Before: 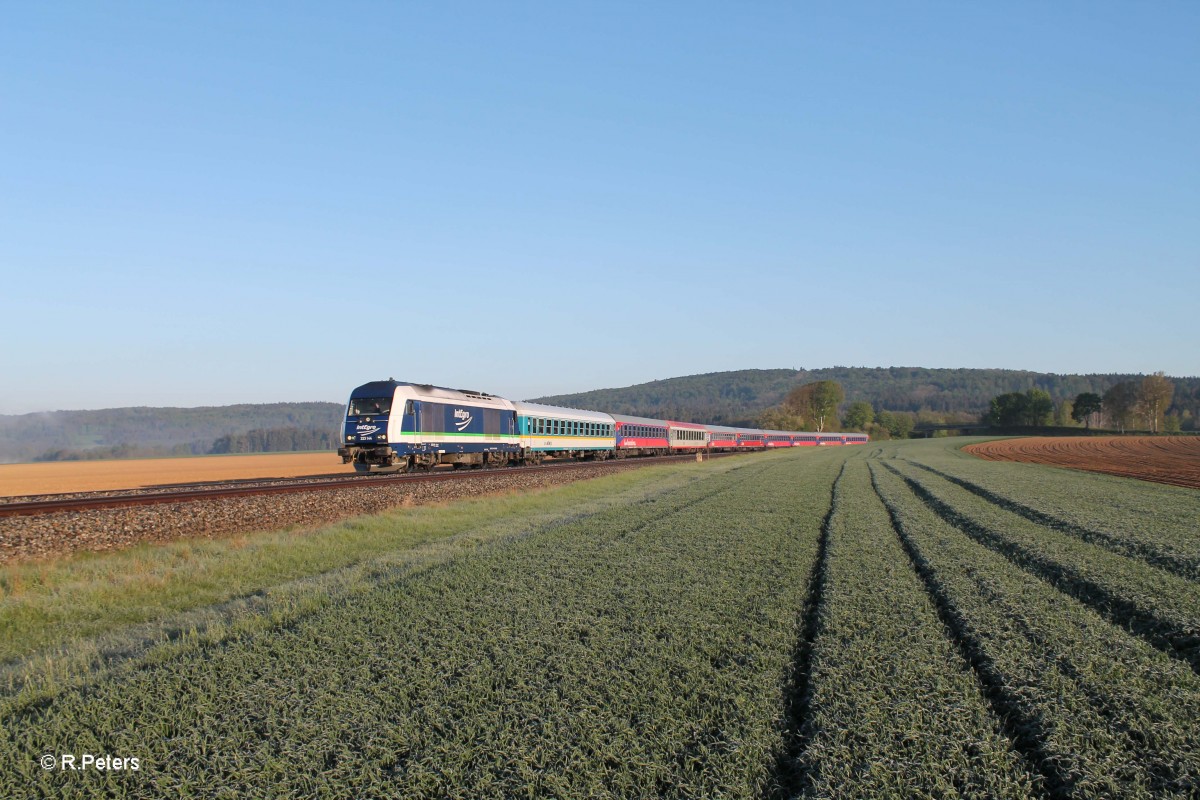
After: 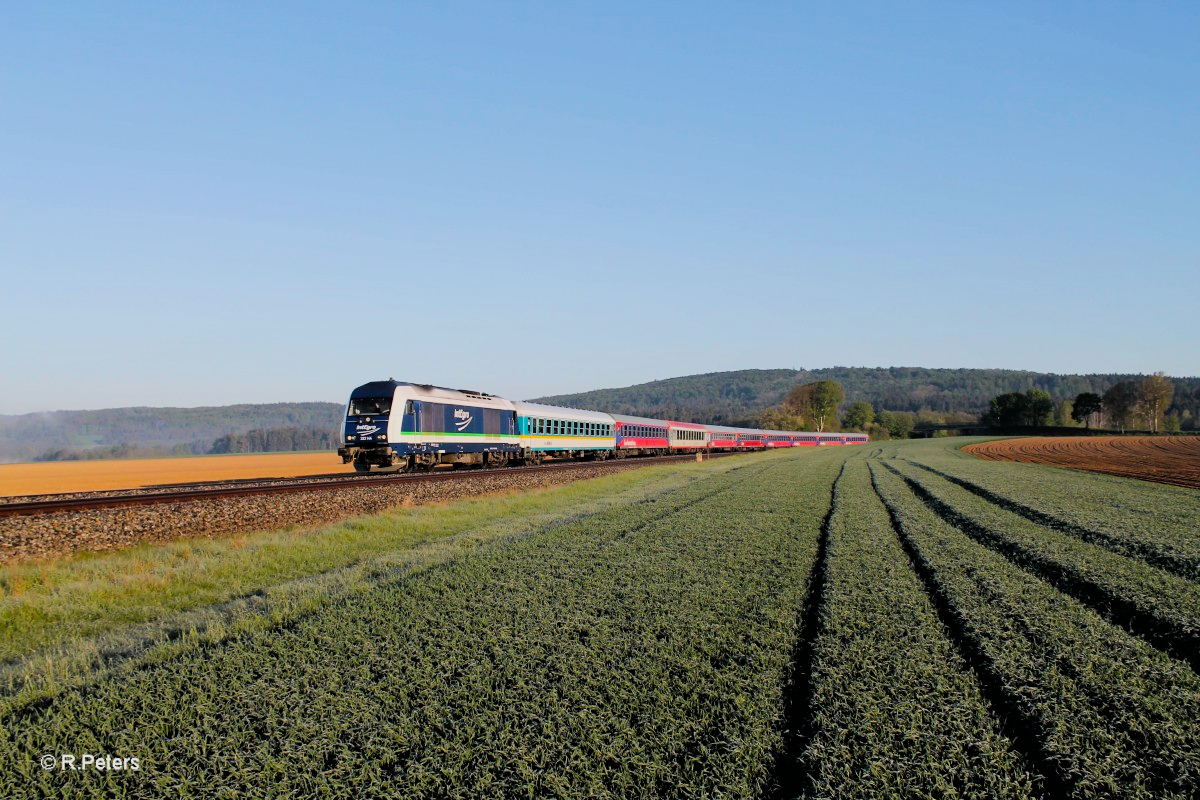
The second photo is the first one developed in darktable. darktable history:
filmic rgb: black relative exposure -5 EV, hardness 2.88, contrast 1.3, highlights saturation mix -30%
color balance rgb: perceptual saturation grading › global saturation 25%, global vibrance 20%
